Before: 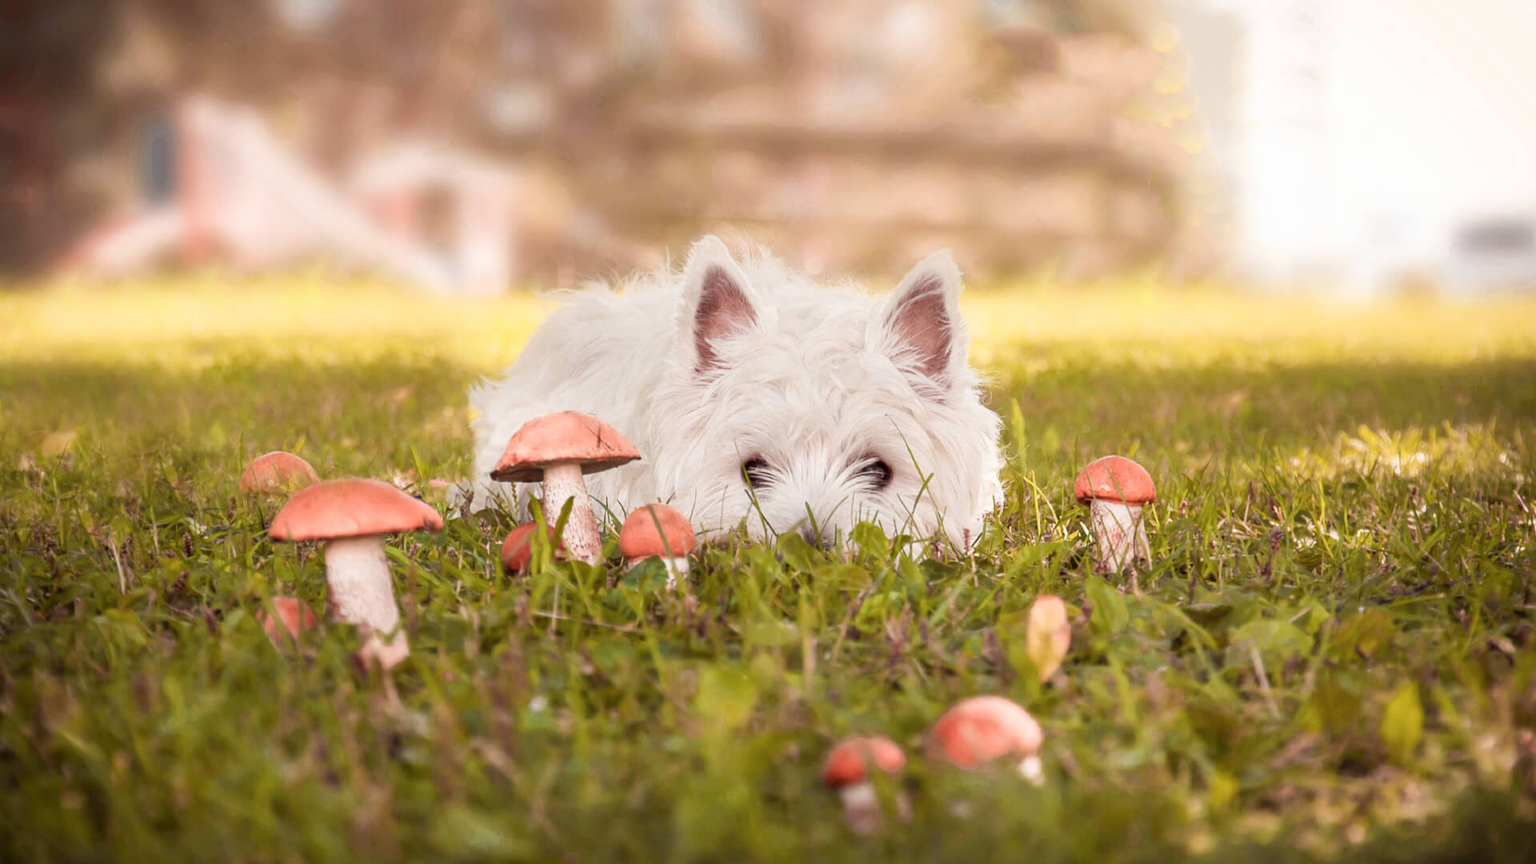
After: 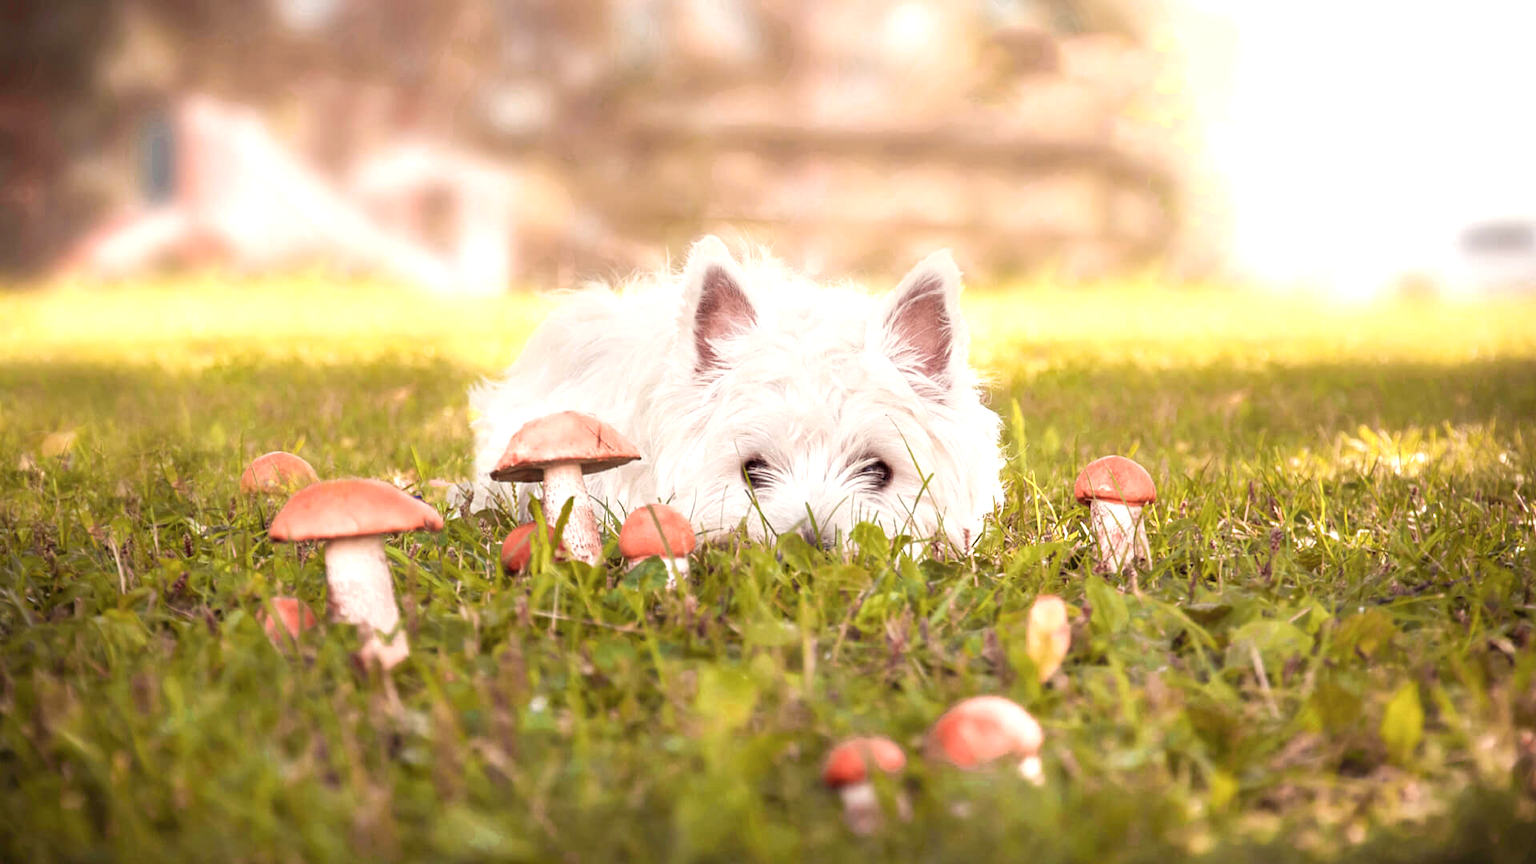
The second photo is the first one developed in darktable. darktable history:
exposure: black level correction 0, exposure 0.499 EV, compensate highlight preservation false
